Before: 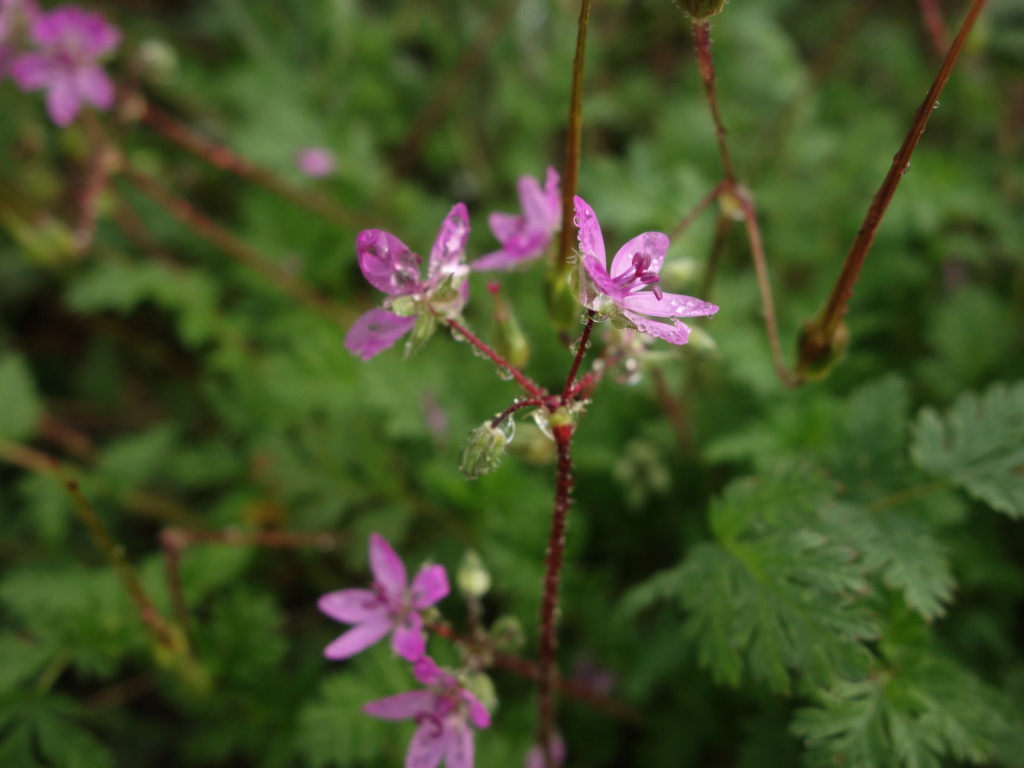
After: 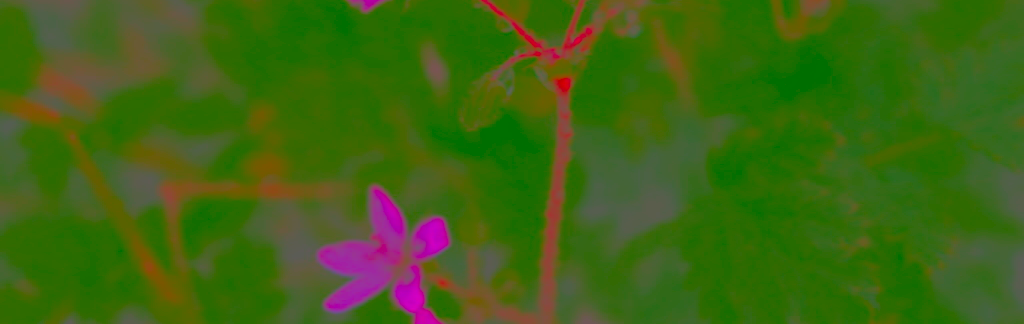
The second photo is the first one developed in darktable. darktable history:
sharpen: radius 4.873
local contrast: mode bilateral grid, contrast 21, coarseness 50, detail 120%, midtone range 0.2
contrast brightness saturation: contrast -0.979, brightness -0.162, saturation 0.768
tone equalizer: edges refinement/feathering 500, mask exposure compensation -1.57 EV, preserve details no
crop: top 45.412%, bottom 12.286%
